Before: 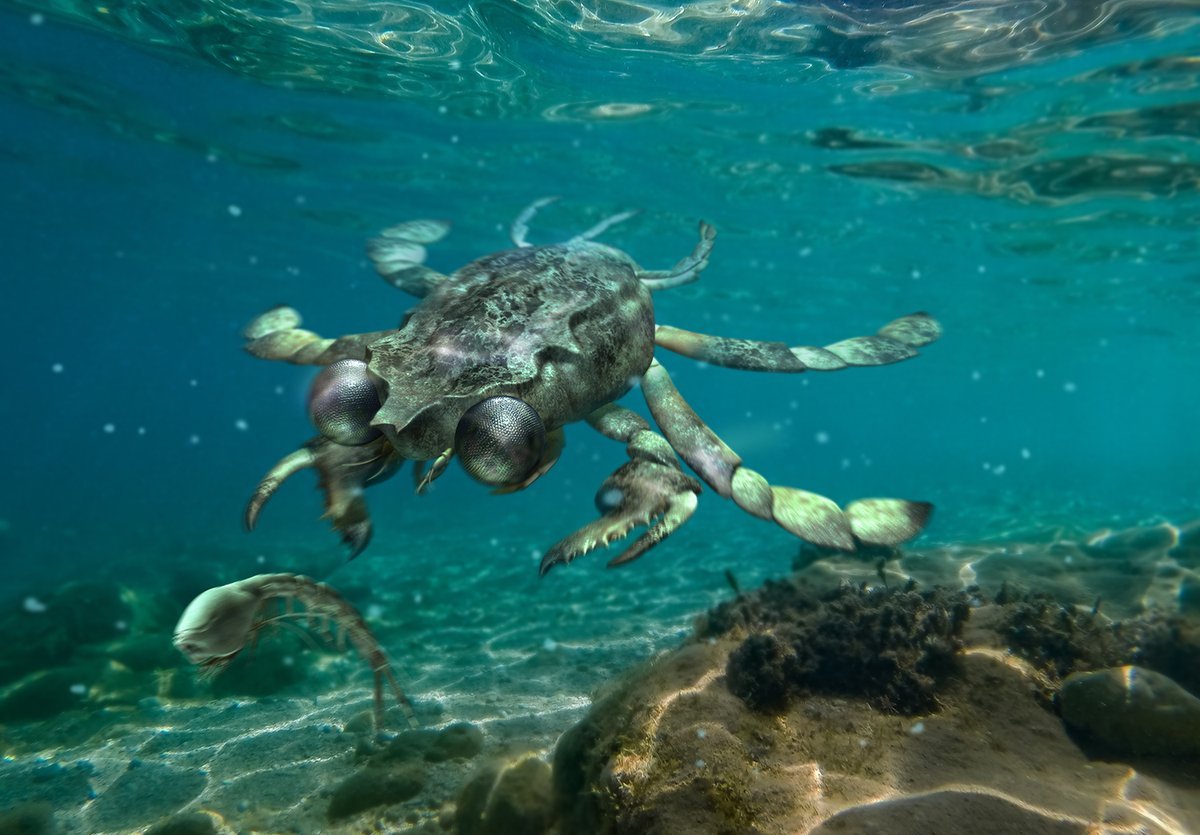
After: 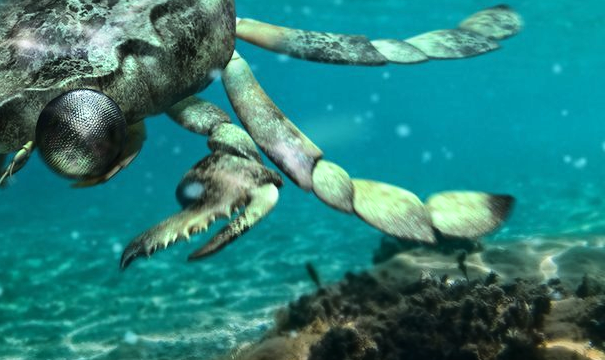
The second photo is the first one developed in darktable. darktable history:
crop: left 34.983%, top 36.797%, right 14.596%, bottom 19.983%
base curve: curves: ch0 [(0, 0) (0.032, 0.025) (0.121, 0.166) (0.206, 0.329) (0.605, 0.79) (1, 1)]
